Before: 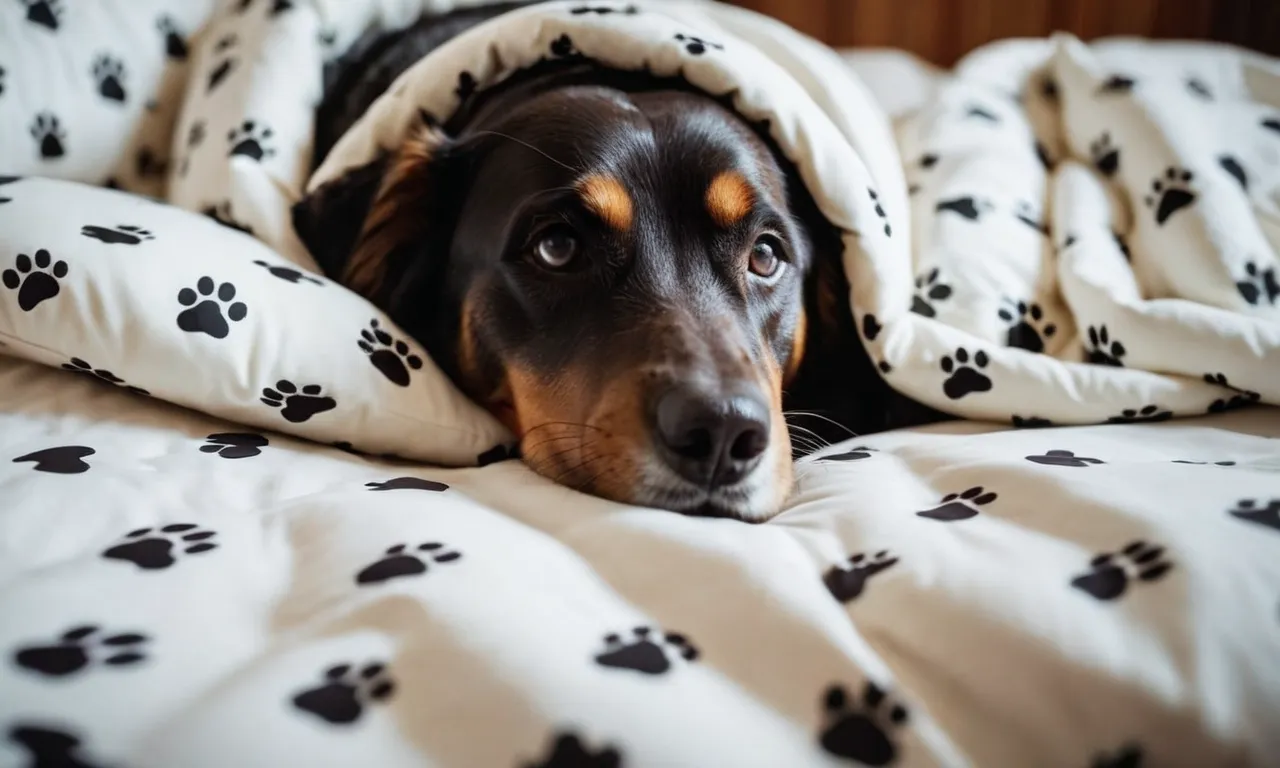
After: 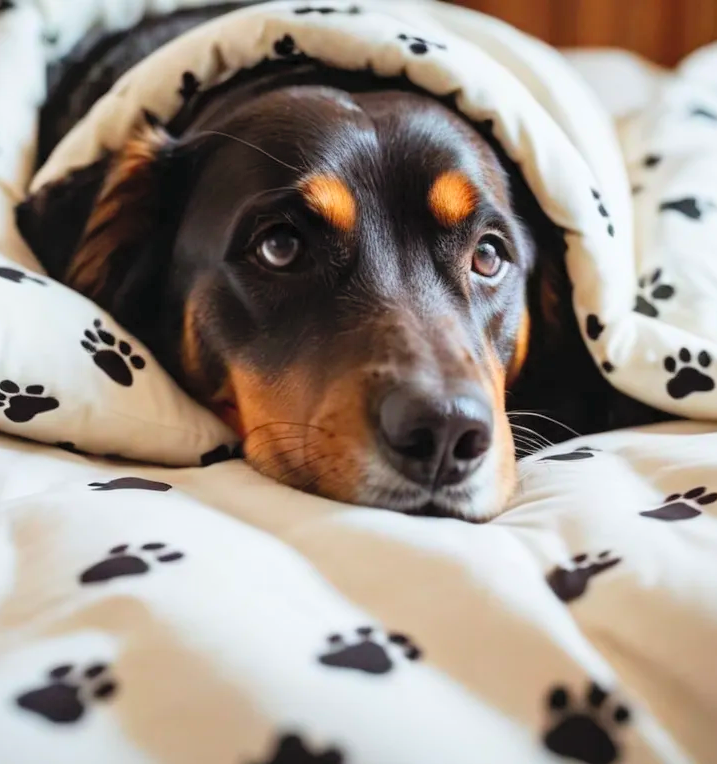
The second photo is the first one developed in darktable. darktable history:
crop: left 21.674%, right 22.086%
rotate and perspective: automatic cropping original format, crop left 0, crop top 0
contrast brightness saturation: contrast 0.07, brightness 0.18, saturation 0.4
